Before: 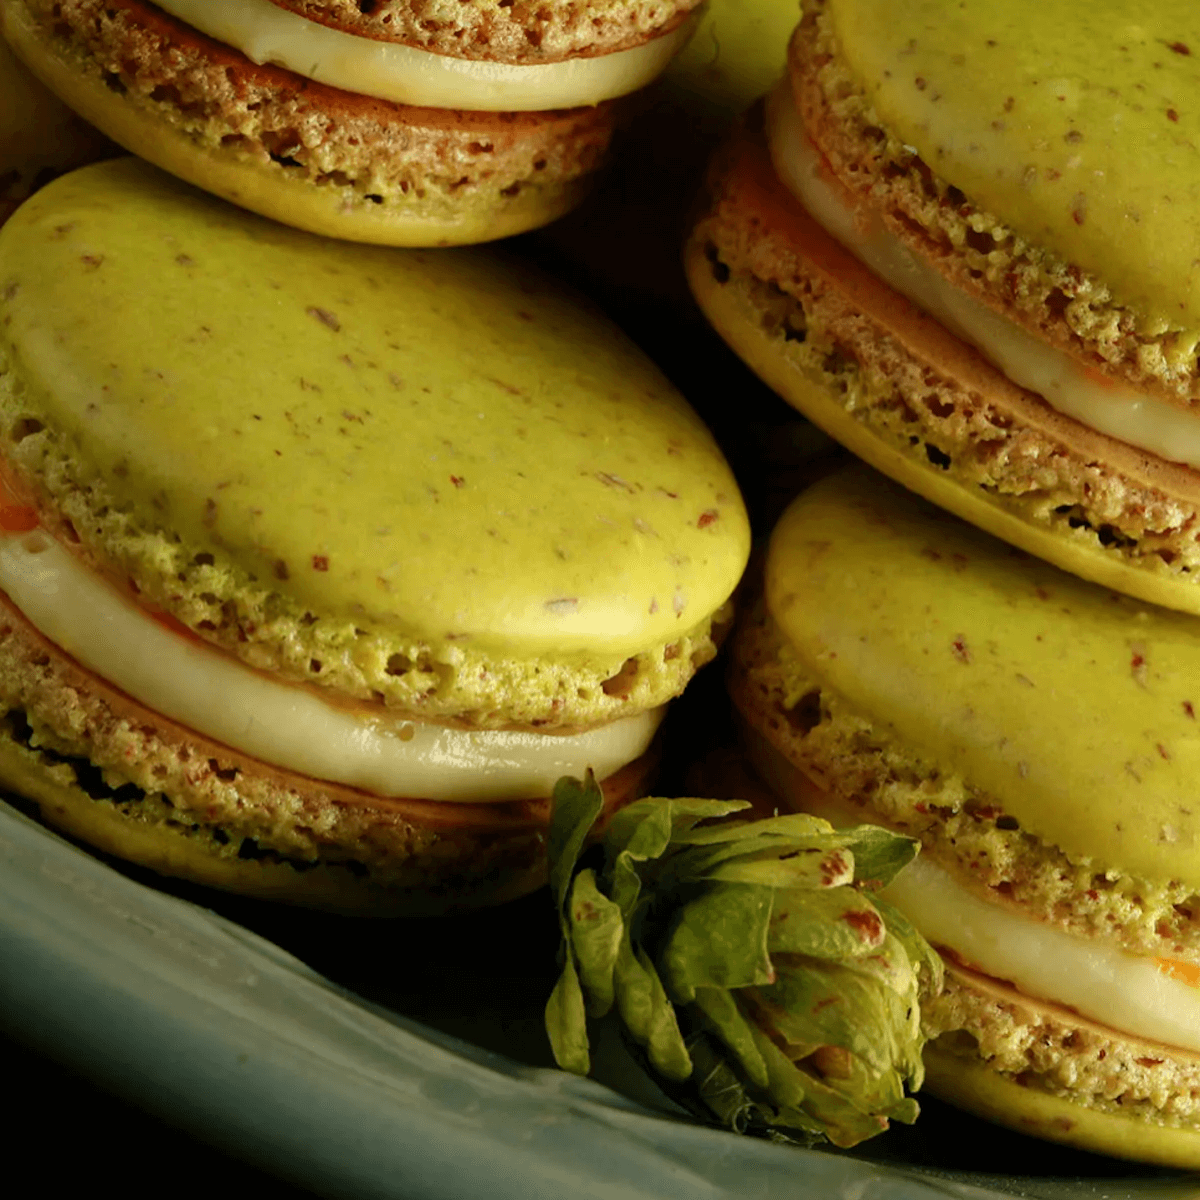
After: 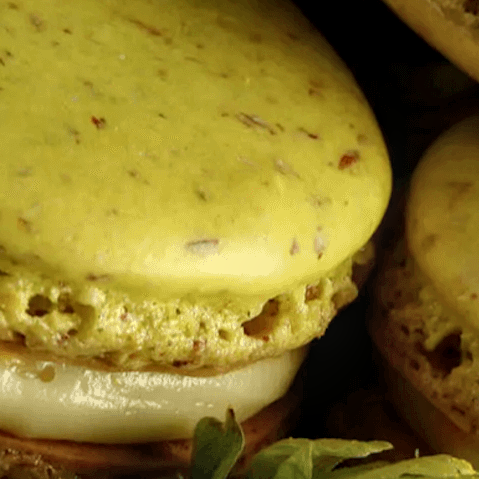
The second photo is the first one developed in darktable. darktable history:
contrast brightness saturation: contrast 0.01, saturation -0.05
crop: left 30%, top 30%, right 30%, bottom 30%
color contrast: green-magenta contrast 0.96
local contrast: on, module defaults
